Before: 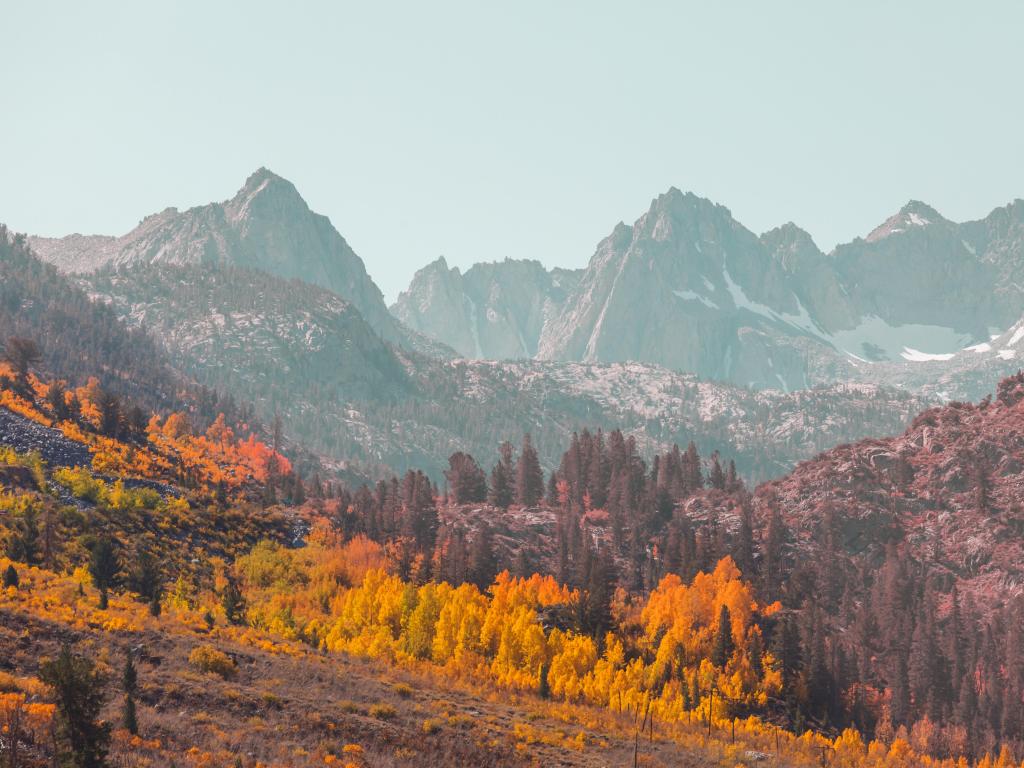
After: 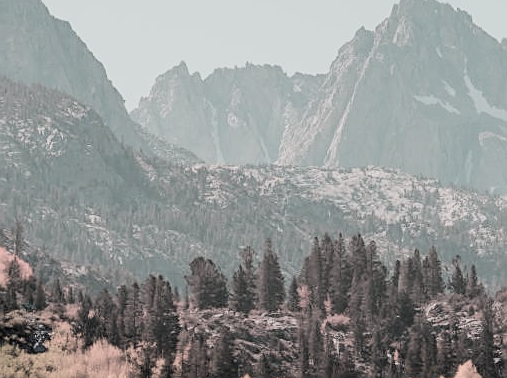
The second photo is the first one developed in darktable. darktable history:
exposure: black level correction 0.001, exposure 0.017 EV, compensate exposure bias true, compensate highlight preservation false
color balance rgb: shadows lift › luminance -7.656%, shadows lift › chroma 2.289%, shadows lift › hue 166.7°, linear chroma grading › global chroma 8.729%, perceptual saturation grading › global saturation 0.921%, global vibrance 19.556%
crop: left 25.375%, top 25.476%, right 25.038%, bottom 25.192%
filmic rgb: black relative exposure -5.01 EV, white relative exposure 3.98 EV, hardness 2.9, contrast 1.301, highlights saturation mix -30.81%, color science v4 (2020)
sharpen: on, module defaults
color zones: curves: ch0 [(0, 0.465) (0.092, 0.596) (0.289, 0.464) (0.429, 0.453) (0.571, 0.464) (0.714, 0.455) (0.857, 0.462) (1, 0.465)]
